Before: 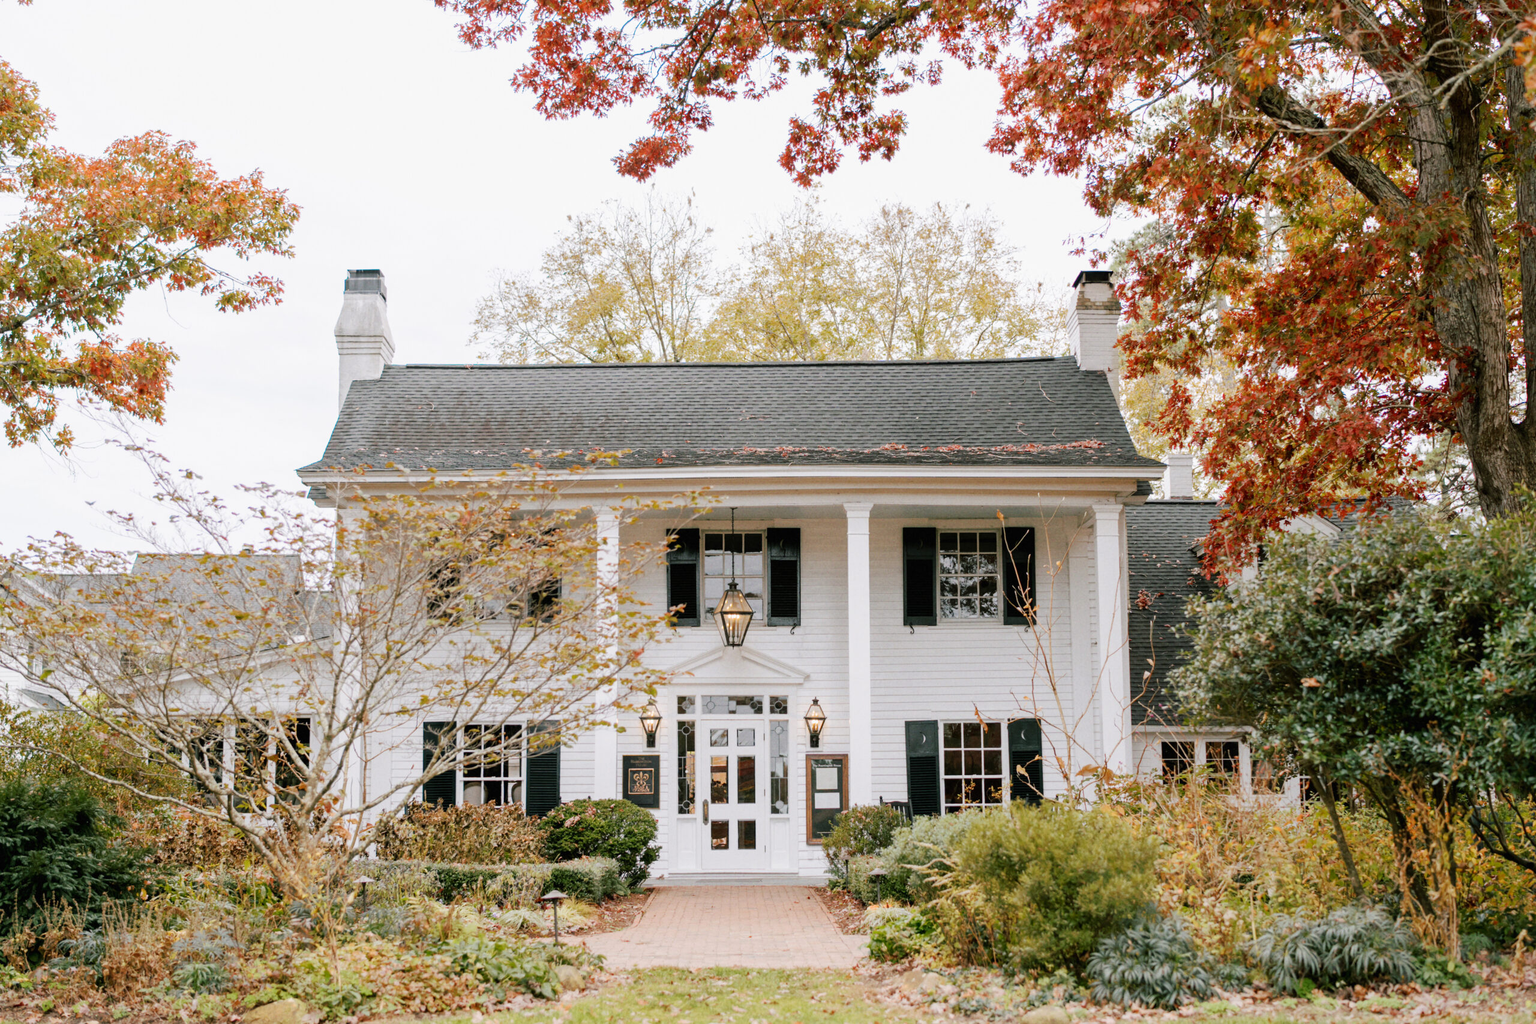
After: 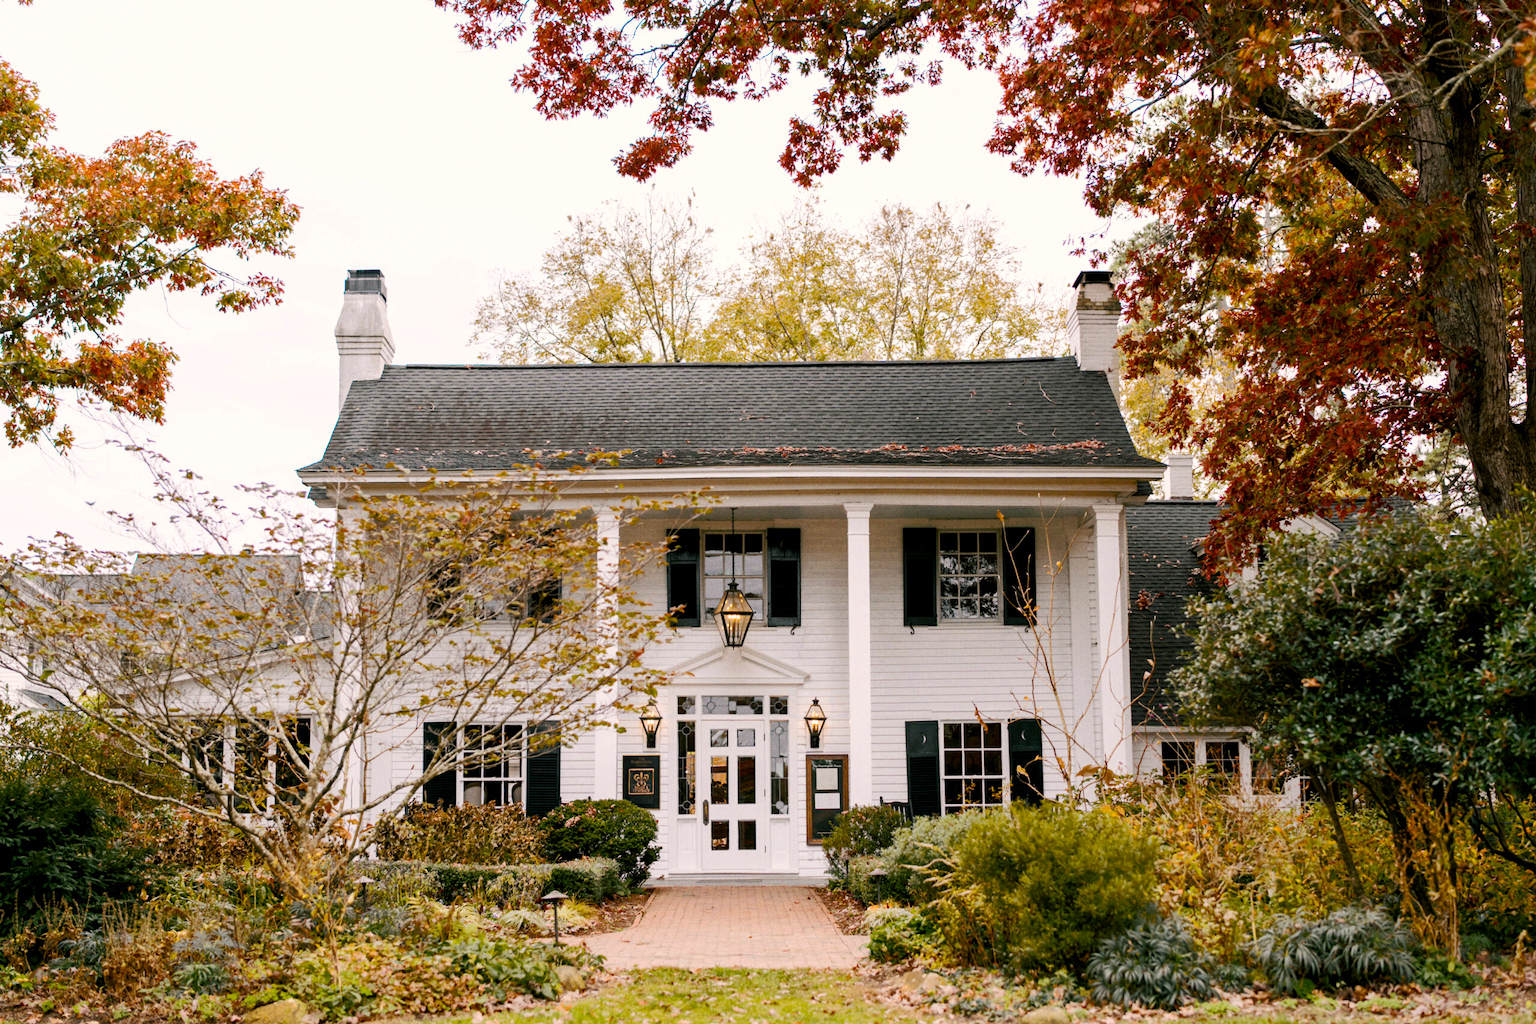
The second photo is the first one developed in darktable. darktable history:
color balance rgb: shadows lift › luminance -9.527%, highlights gain › chroma 1.562%, highlights gain › hue 56.06°, global offset › luminance -0.503%, linear chroma grading › global chroma 9.91%, perceptual saturation grading › global saturation 30.41%, perceptual brilliance grading › highlights 3.703%, perceptual brilliance grading › mid-tones -19.15%, perceptual brilliance grading › shadows -41.712%
